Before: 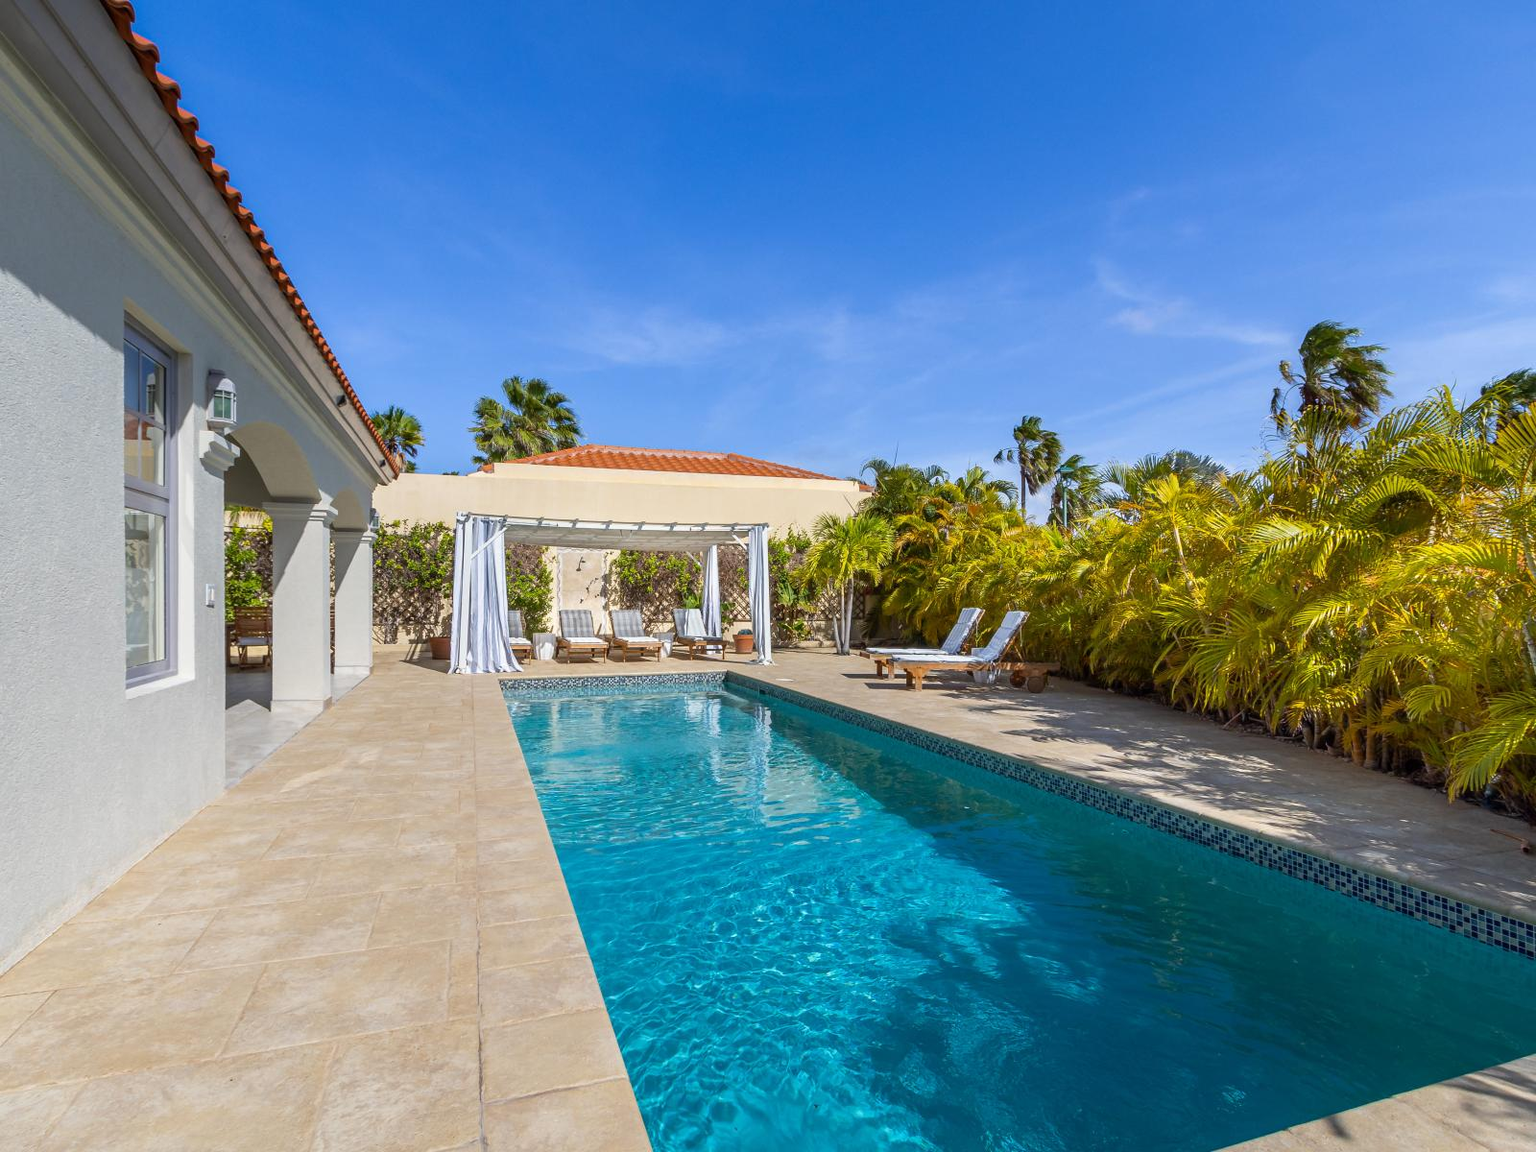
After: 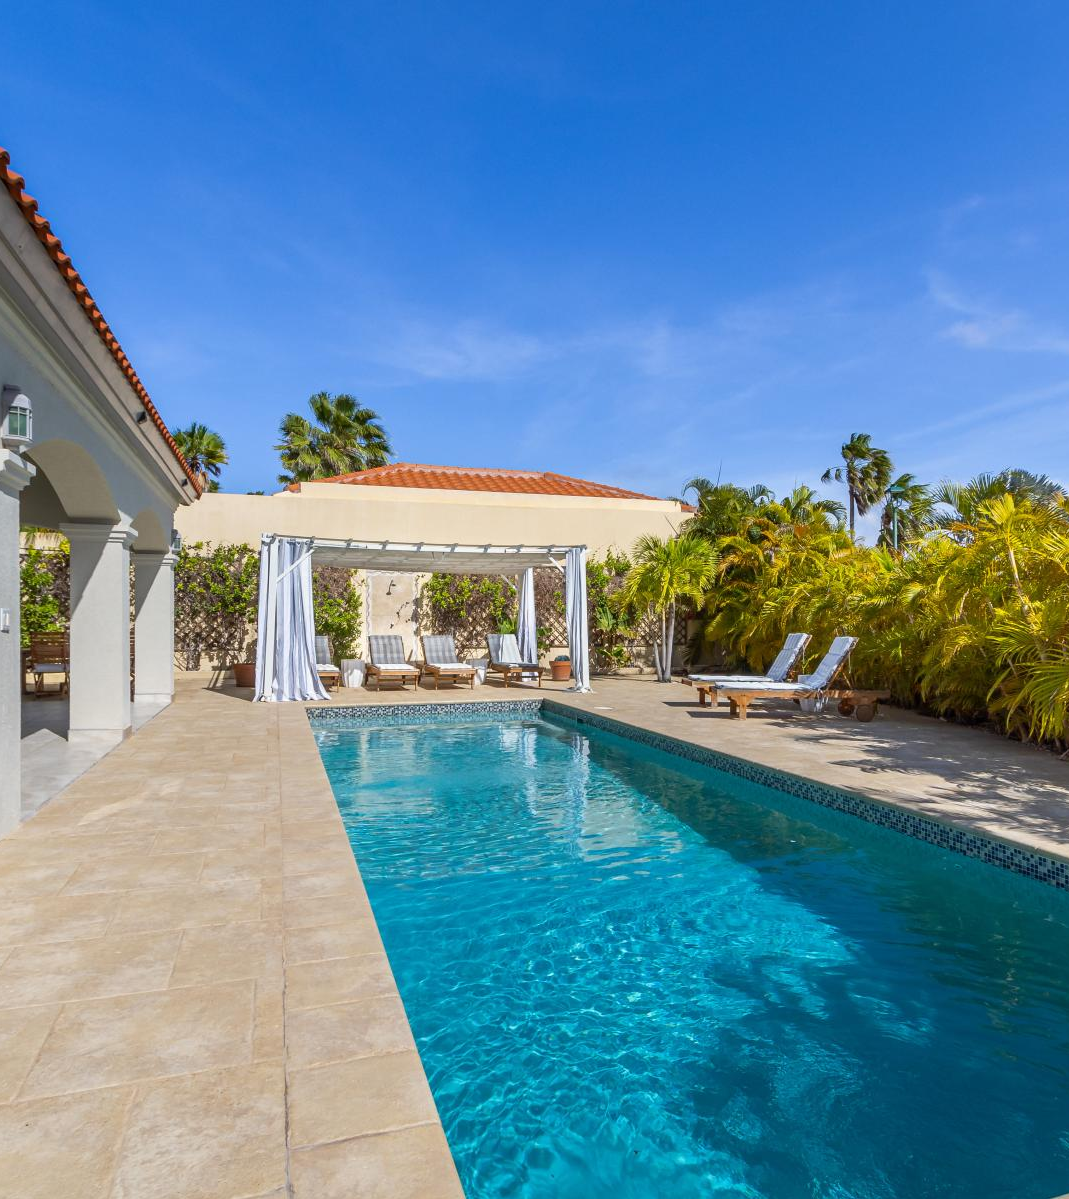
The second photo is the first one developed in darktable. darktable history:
crop and rotate: left 13.493%, right 19.637%
